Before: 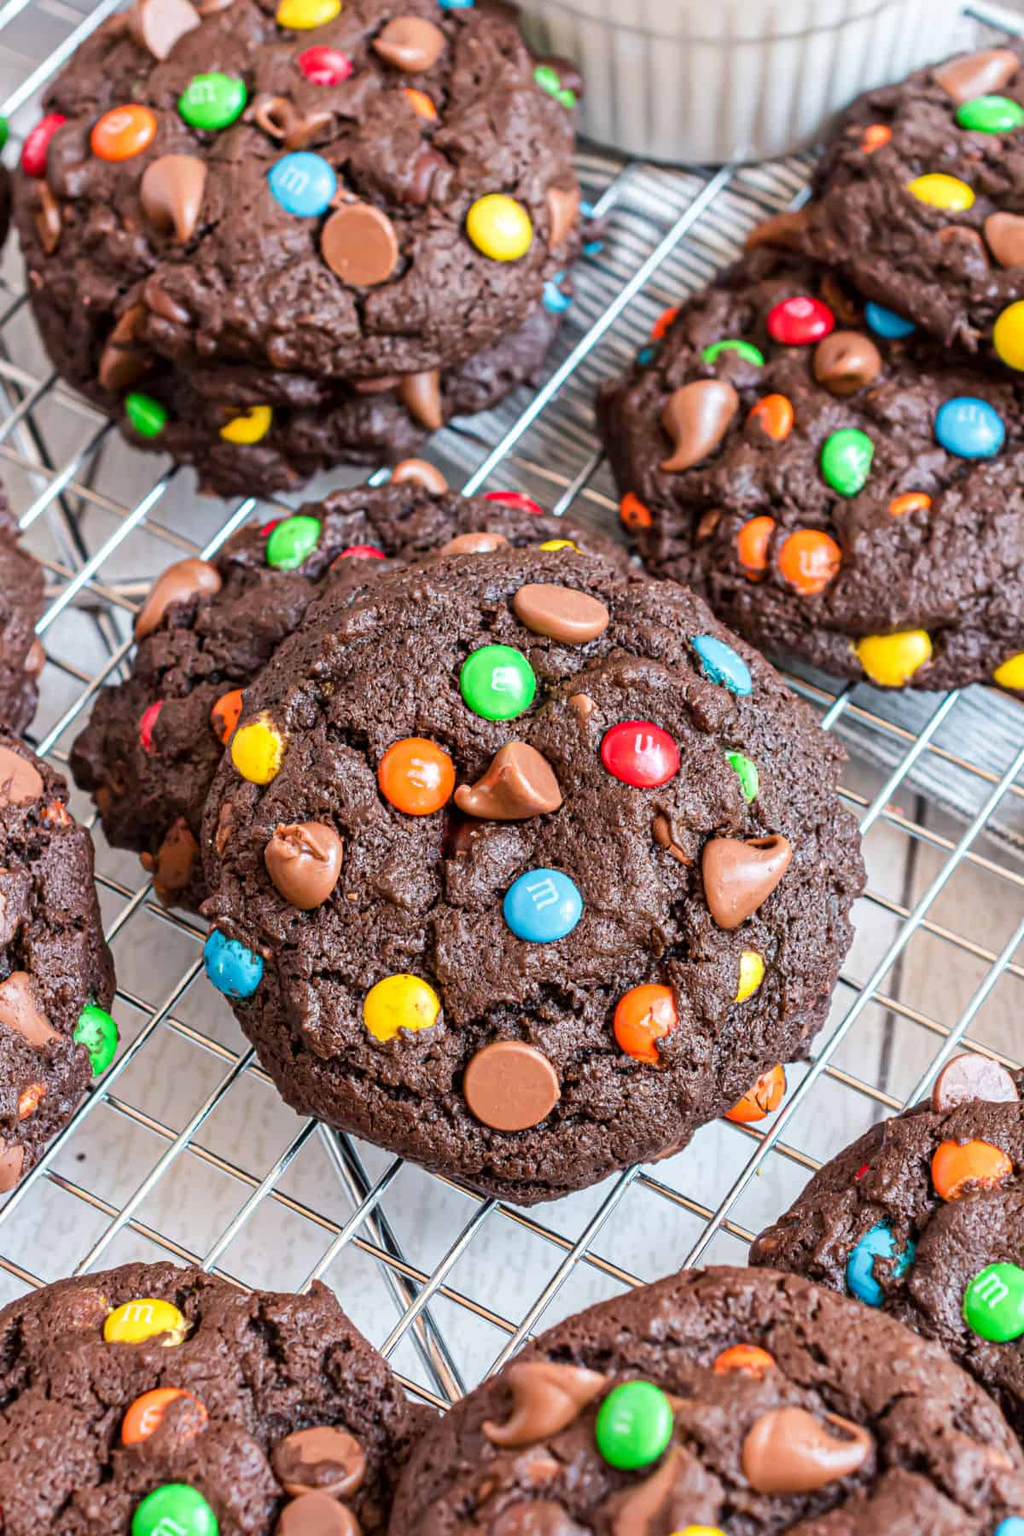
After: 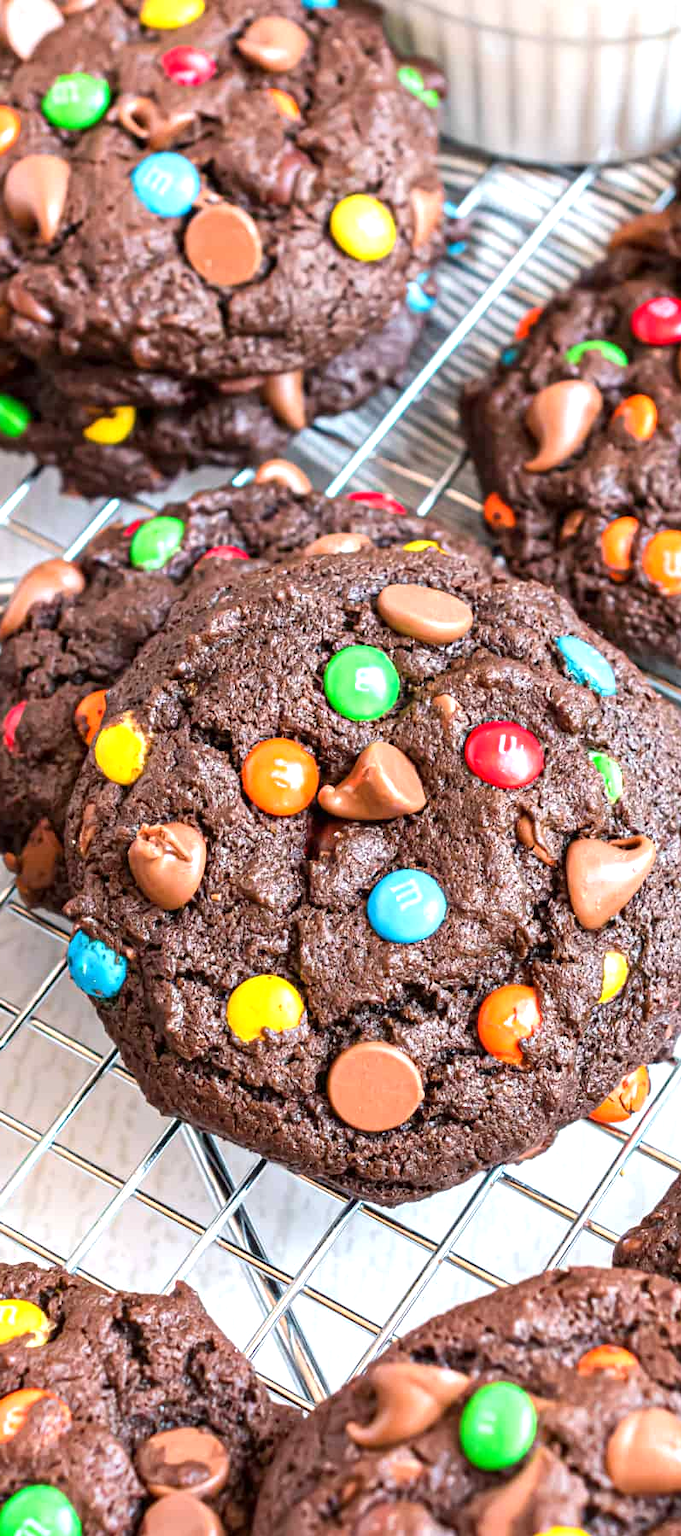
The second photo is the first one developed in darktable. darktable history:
exposure: exposure 0.603 EV, compensate exposure bias true, compensate highlight preservation false
crop and rotate: left 13.367%, right 20.051%
